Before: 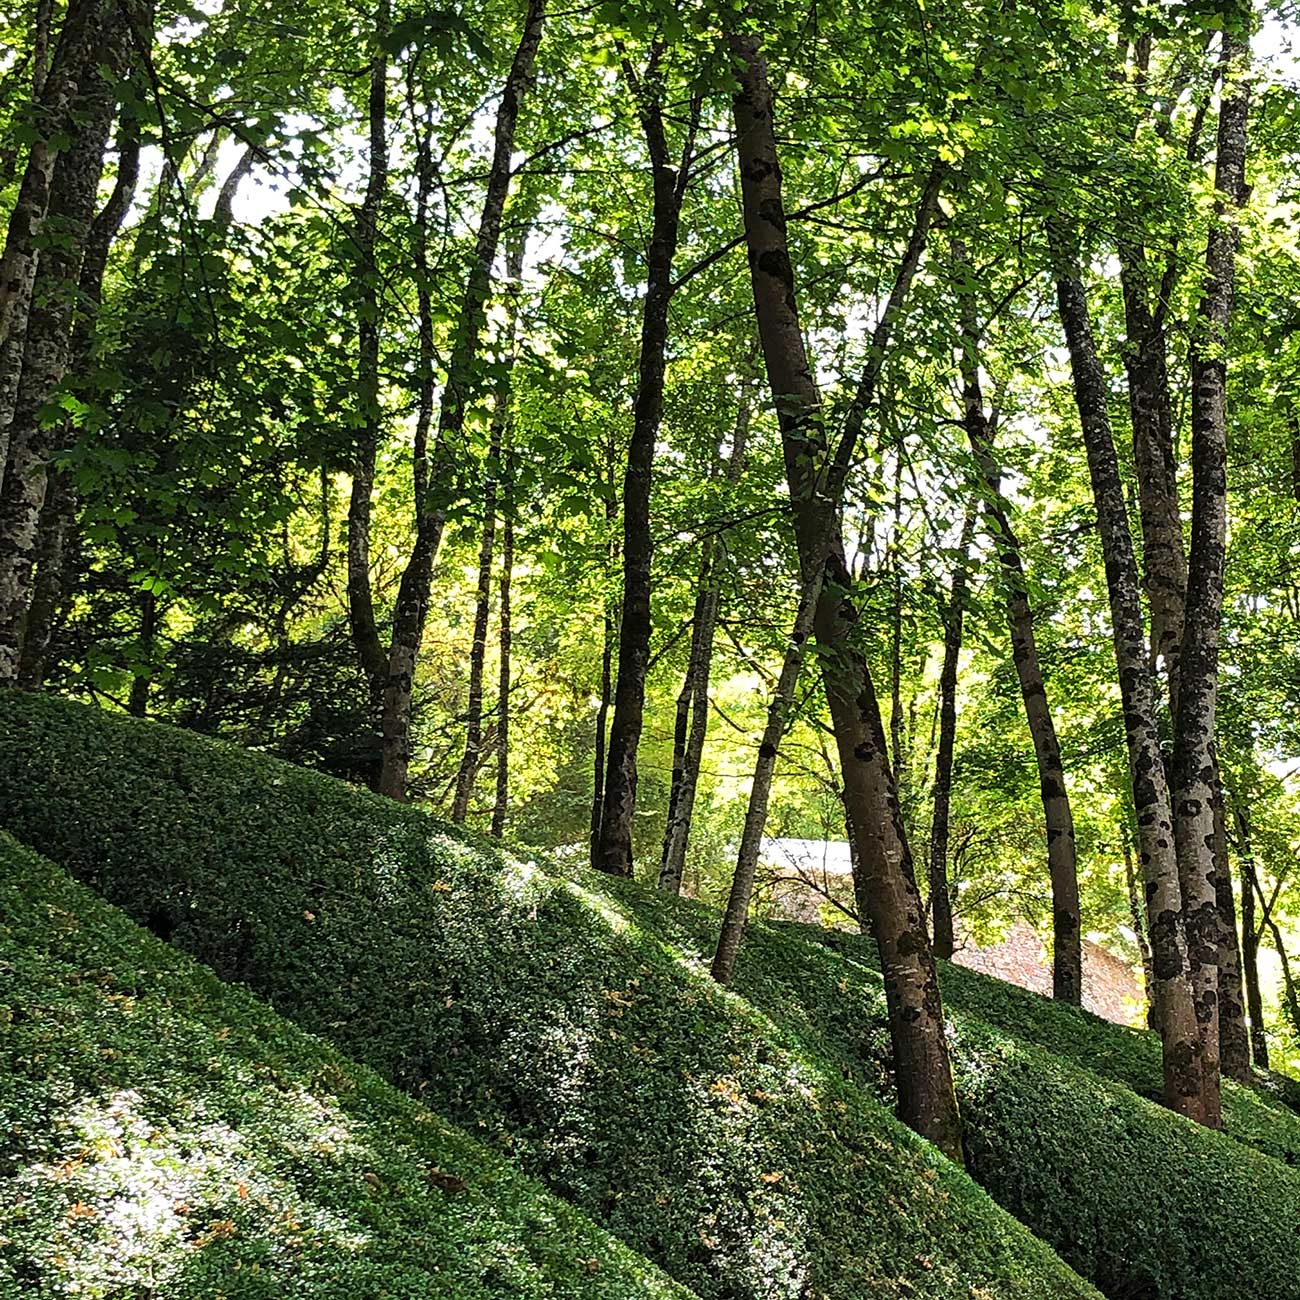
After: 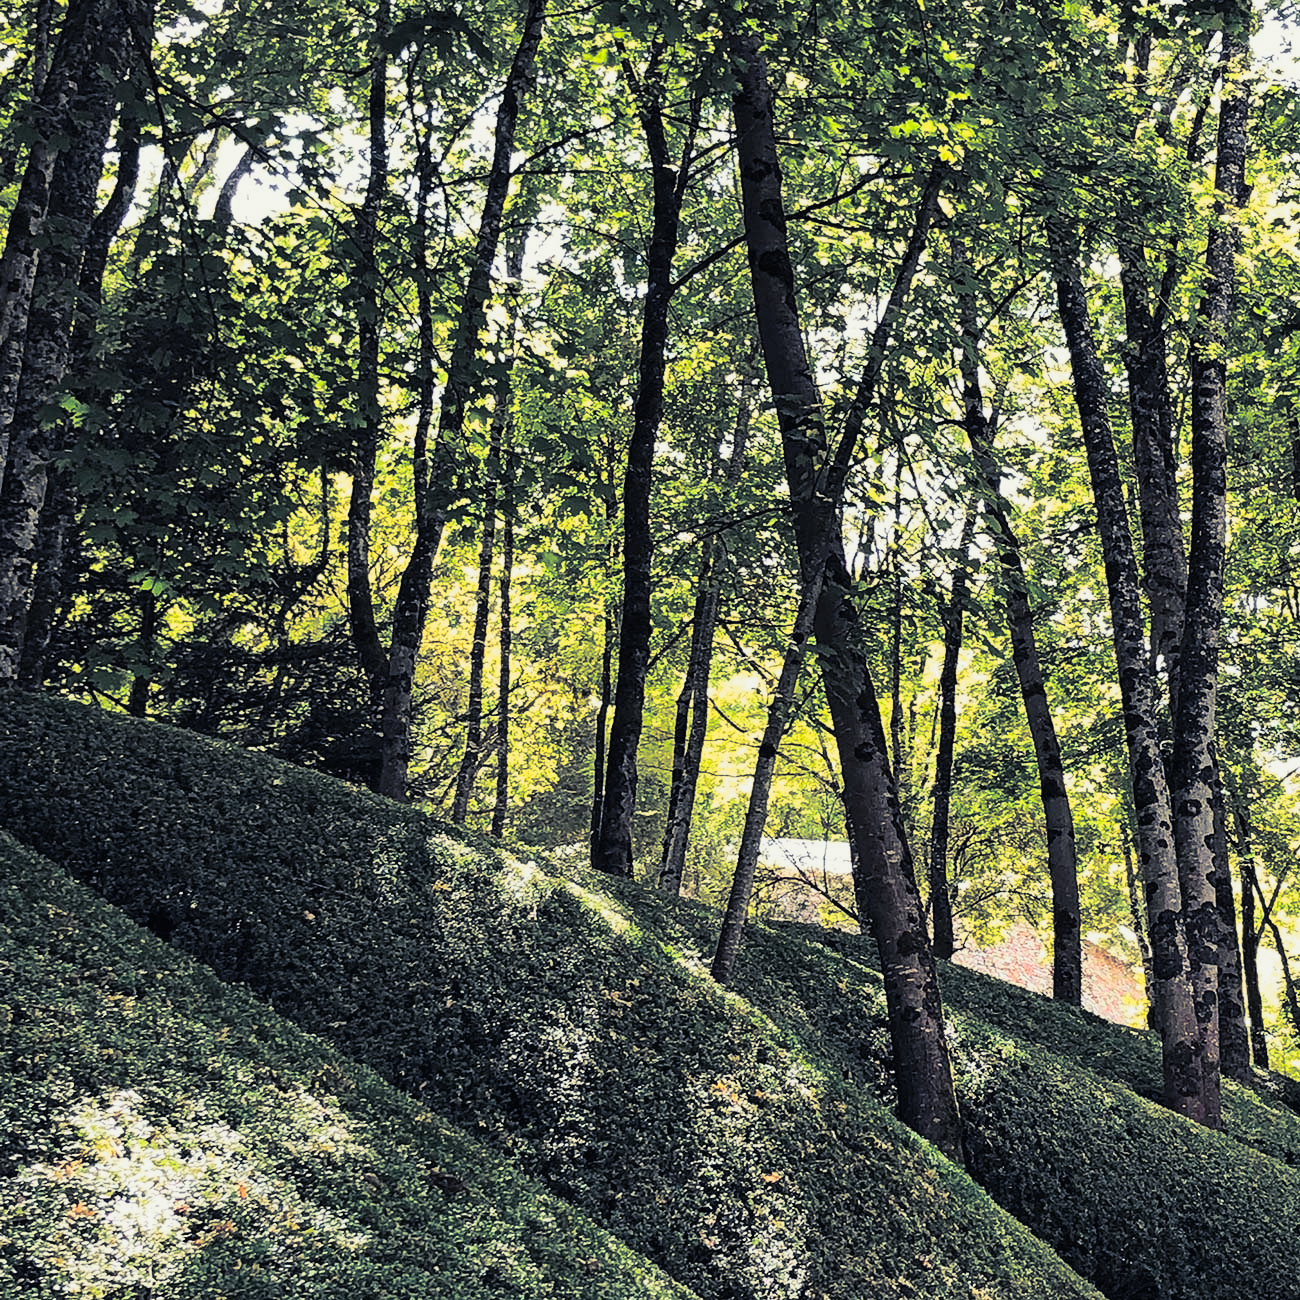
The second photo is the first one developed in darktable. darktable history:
split-toning: shadows › hue 230.4°
tone curve: curves: ch0 [(0, 0.013) (0.036, 0.045) (0.274, 0.286) (0.566, 0.623) (0.794, 0.827) (1, 0.953)]; ch1 [(0, 0) (0.389, 0.403) (0.462, 0.48) (0.499, 0.5) (0.524, 0.527) (0.57, 0.599) (0.626, 0.65) (0.761, 0.781) (1, 1)]; ch2 [(0, 0) (0.464, 0.478) (0.5, 0.501) (0.533, 0.542) (0.599, 0.613) (0.704, 0.731) (1, 1)], color space Lab, independent channels, preserve colors none
